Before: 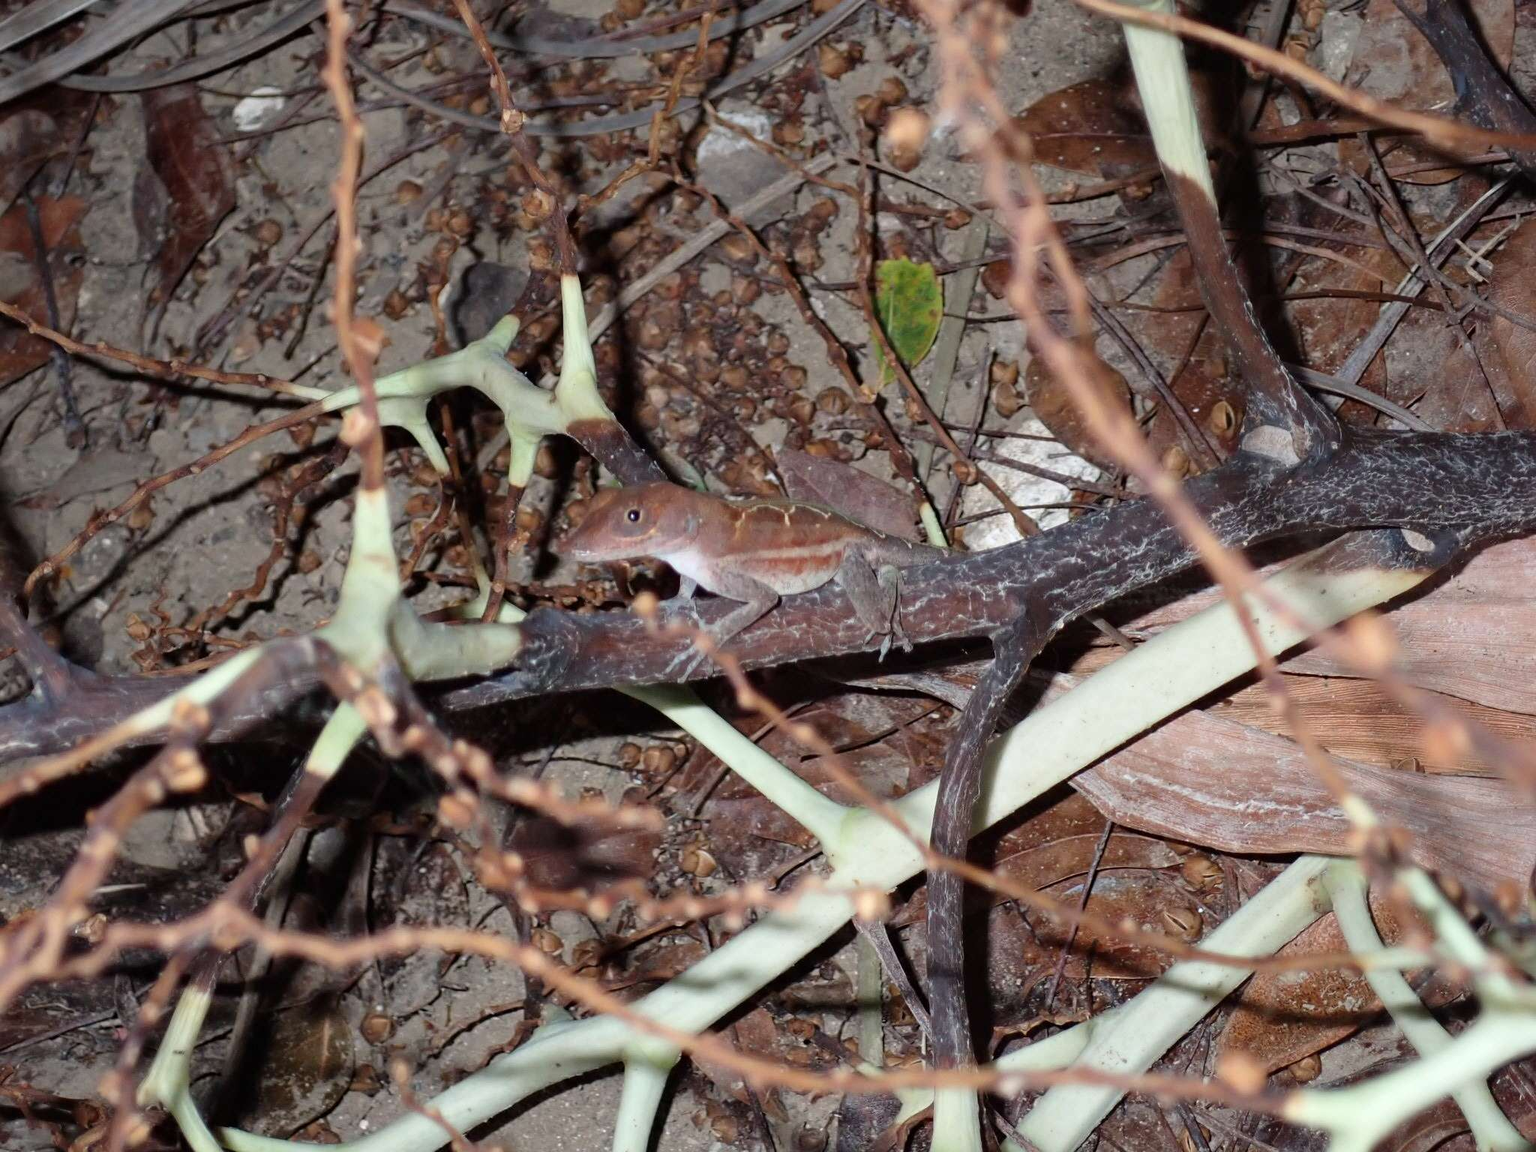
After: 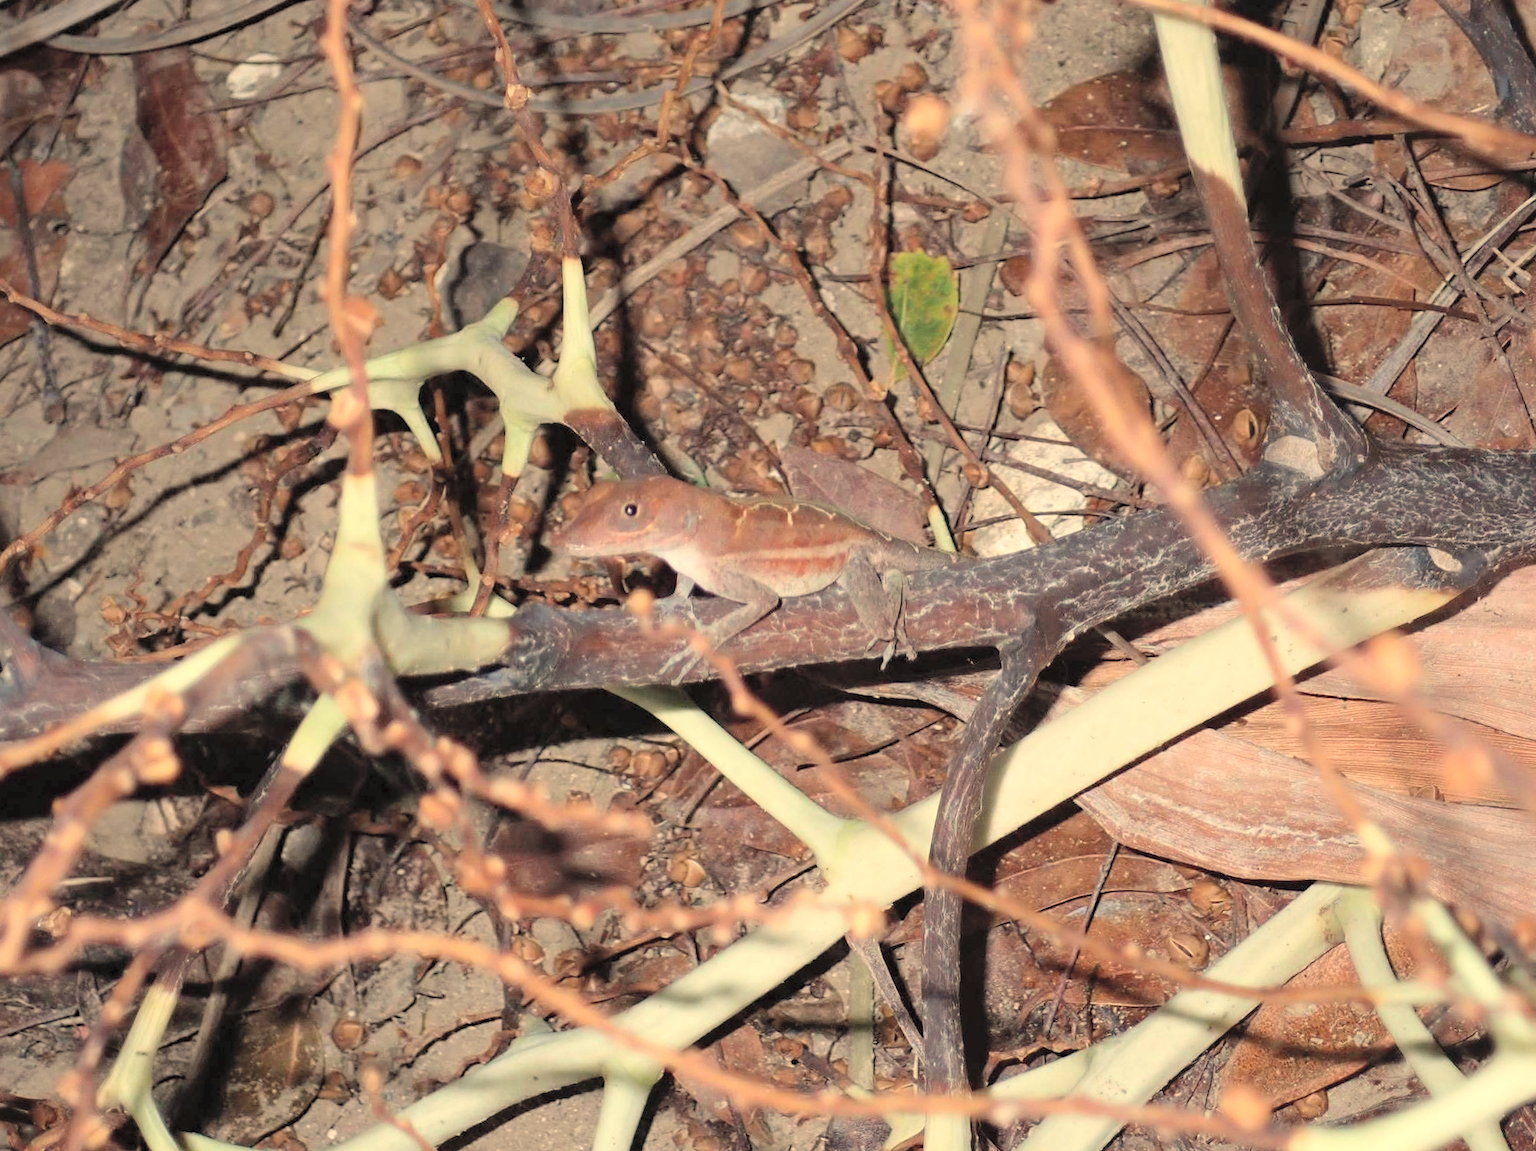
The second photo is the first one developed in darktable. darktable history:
crop and rotate: angle -1.69°
white balance: red 1.123, blue 0.83
contrast brightness saturation: brightness 0.28
